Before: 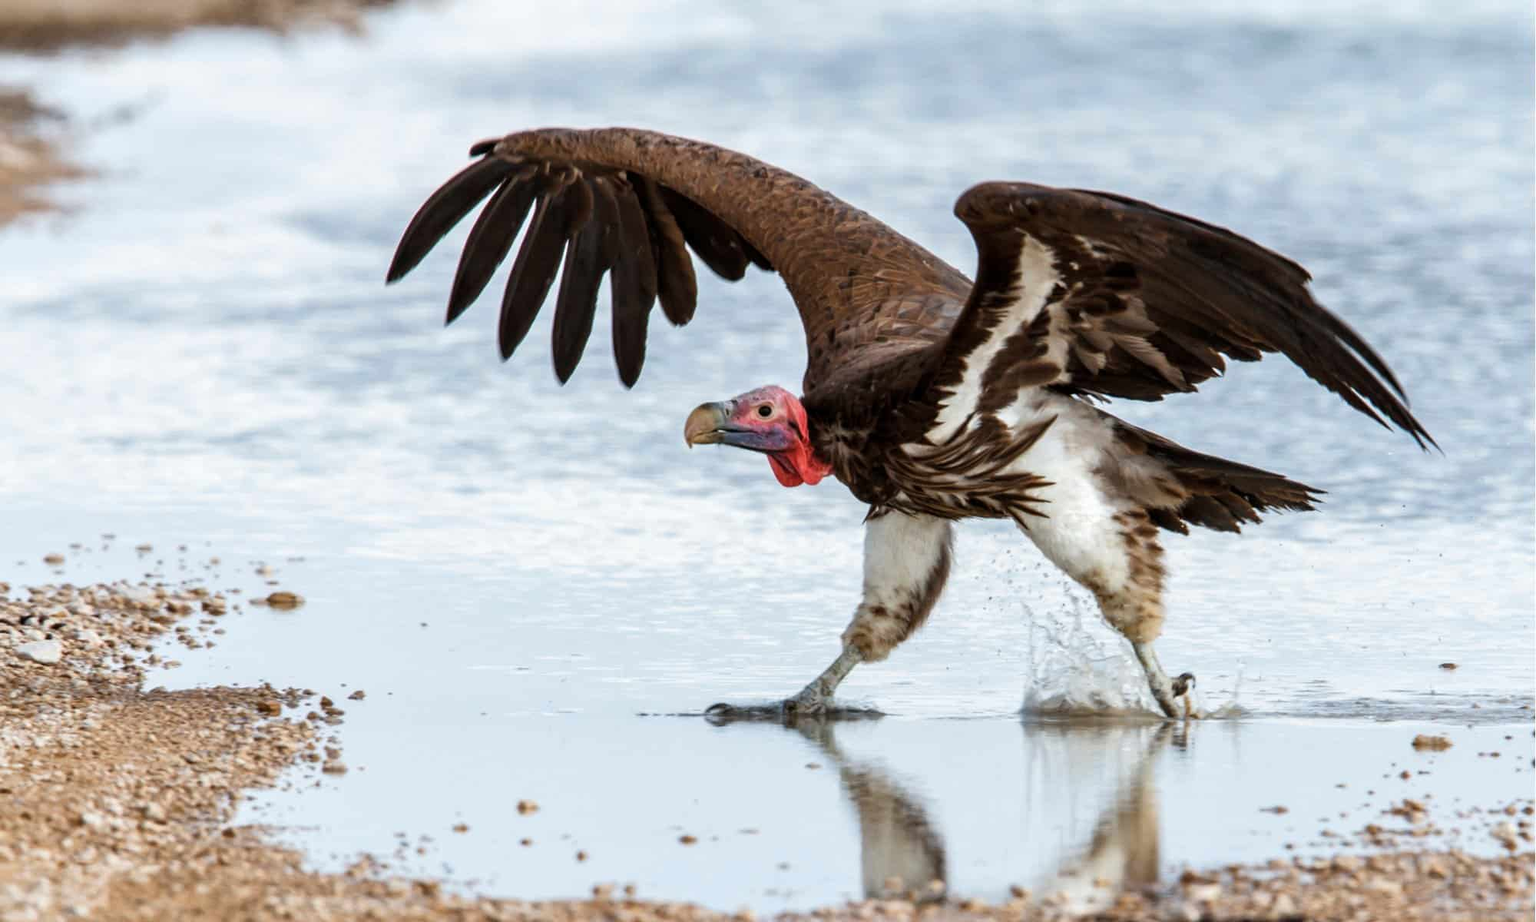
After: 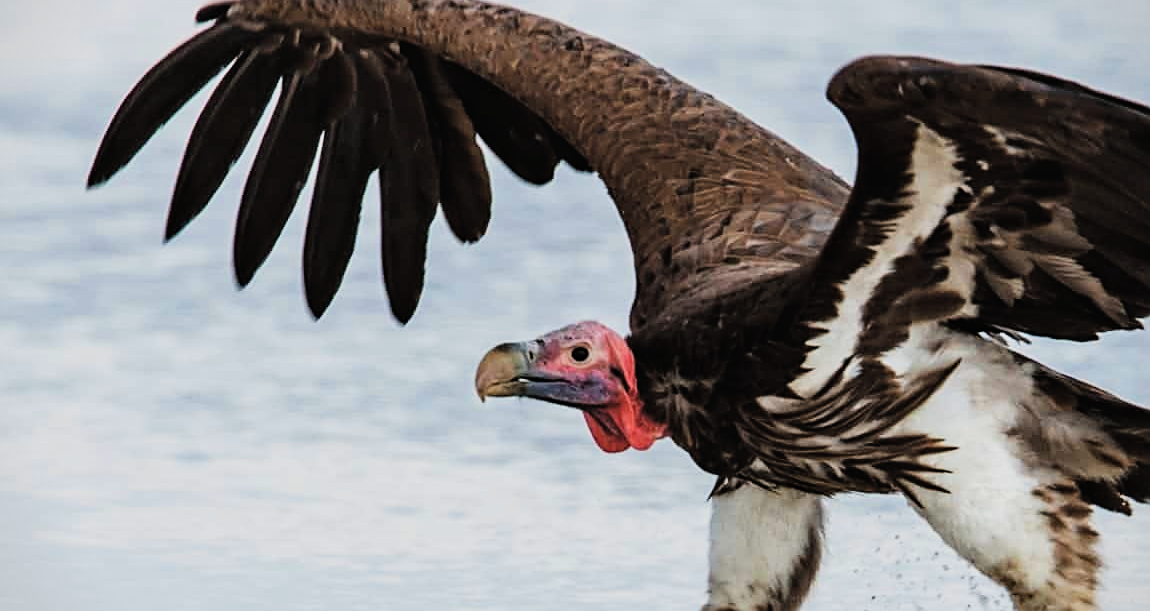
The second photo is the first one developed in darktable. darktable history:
vignetting: fall-off start 97.35%, fall-off radius 78.12%, width/height ratio 1.12
haze removal: compatibility mode true, adaptive false
sharpen: on, module defaults
exposure: black level correction -0.015, compensate highlight preservation false
filmic rgb: black relative exposure -7.5 EV, white relative exposure 4.99 EV, hardness 3.34, contrast 1.298
crop: left 20.832%, top 15.1%, right 21.65%, bottom 33.929%
